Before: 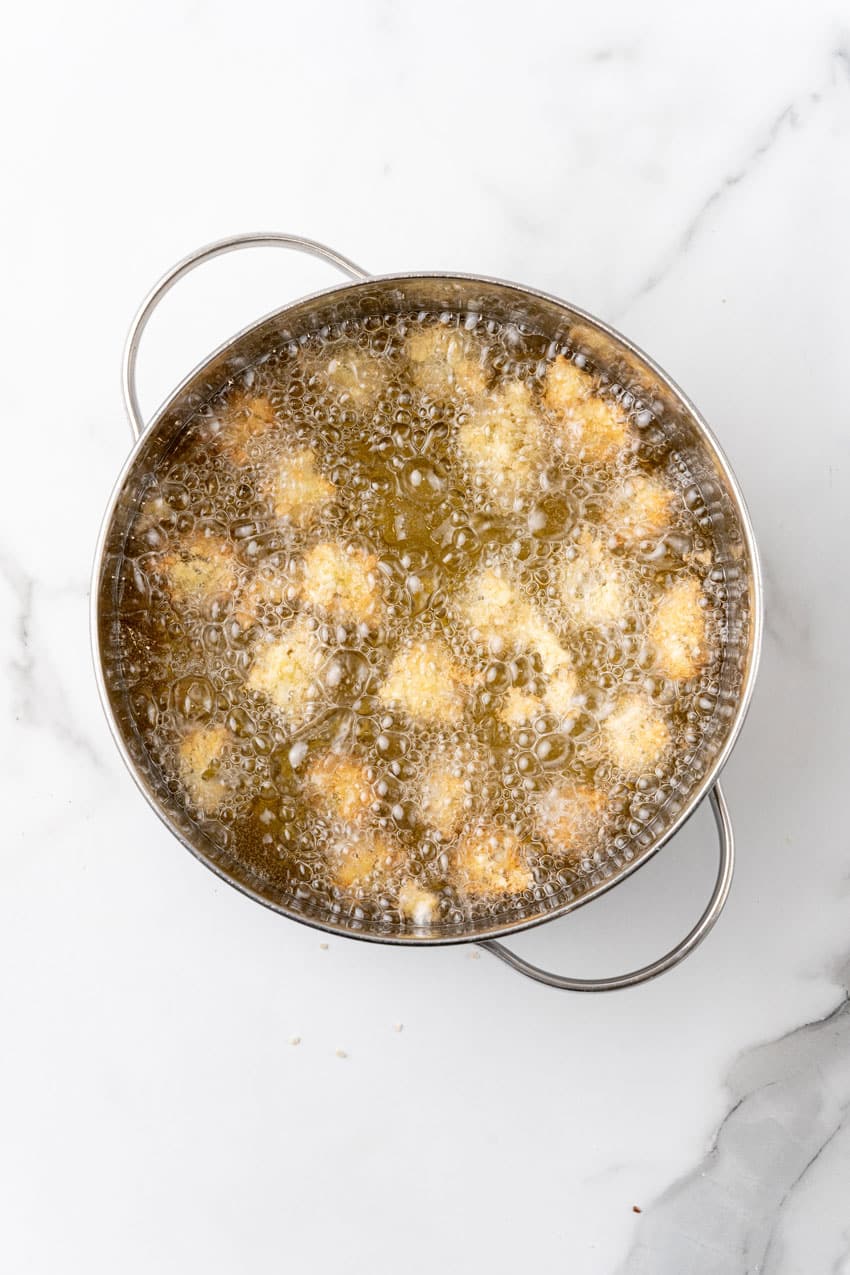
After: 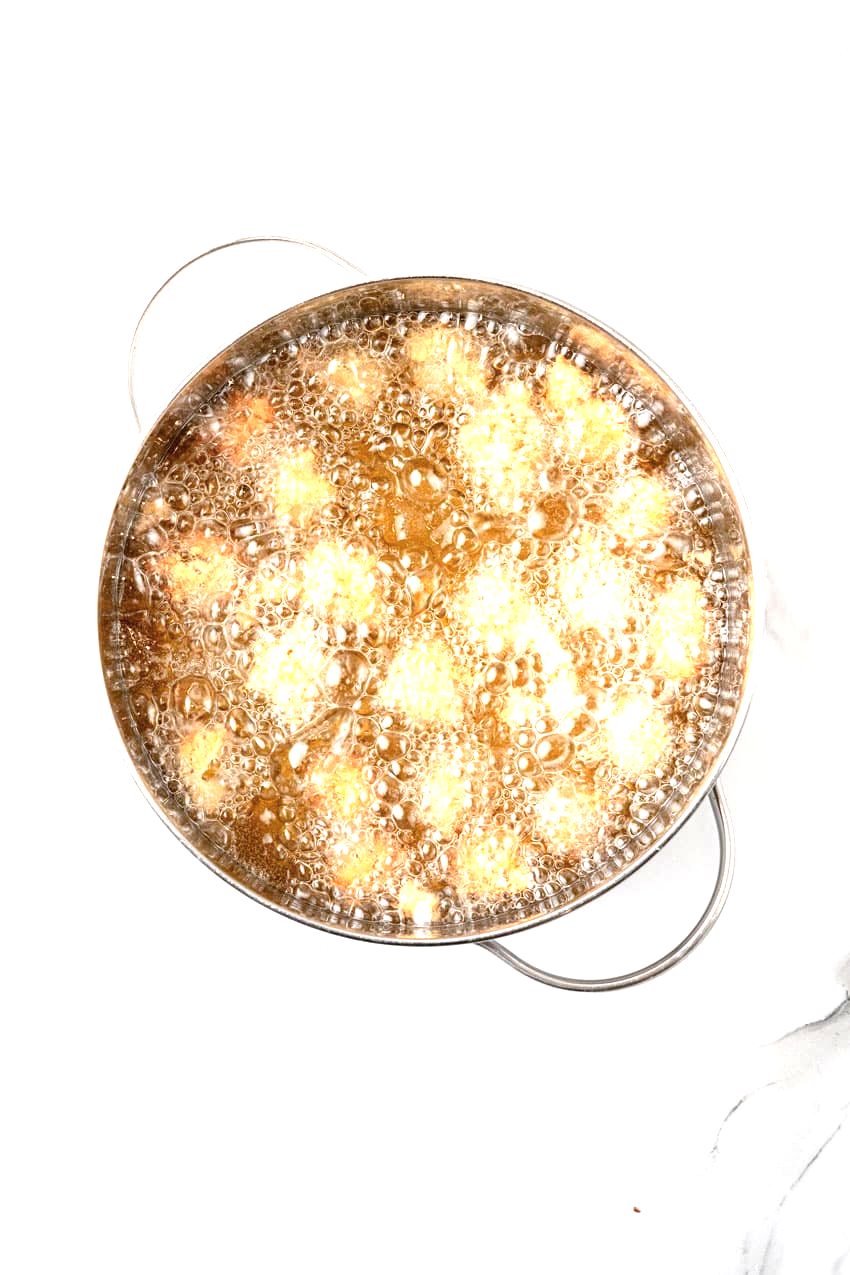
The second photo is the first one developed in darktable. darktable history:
color zones: curves: ch1 [(0.239, 0.552) (0.75, 0.5)]; ch2 [(0.25, 0.462) (0.749, 0.457)]
exposure: black level correction 0, exposure 1.101 EV, compensate highlight preservation false
contrast brightness saturation: saturation -0.057
vignetting: fall-off start 91.86%, dithering 8-bit output
